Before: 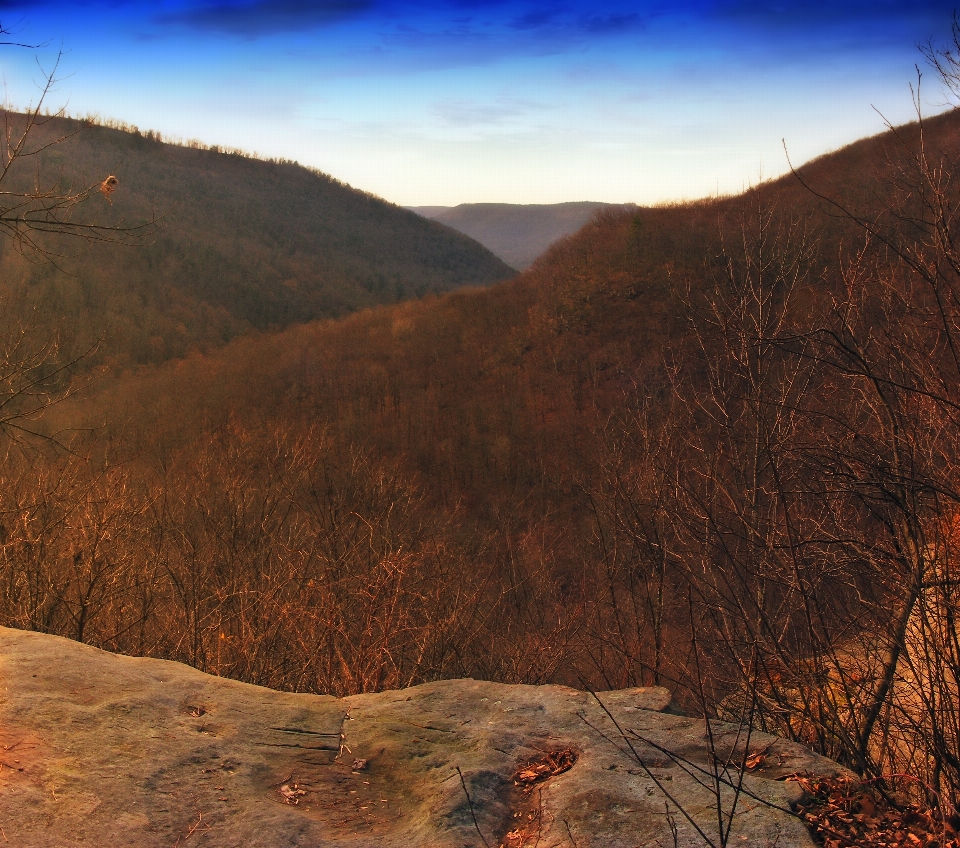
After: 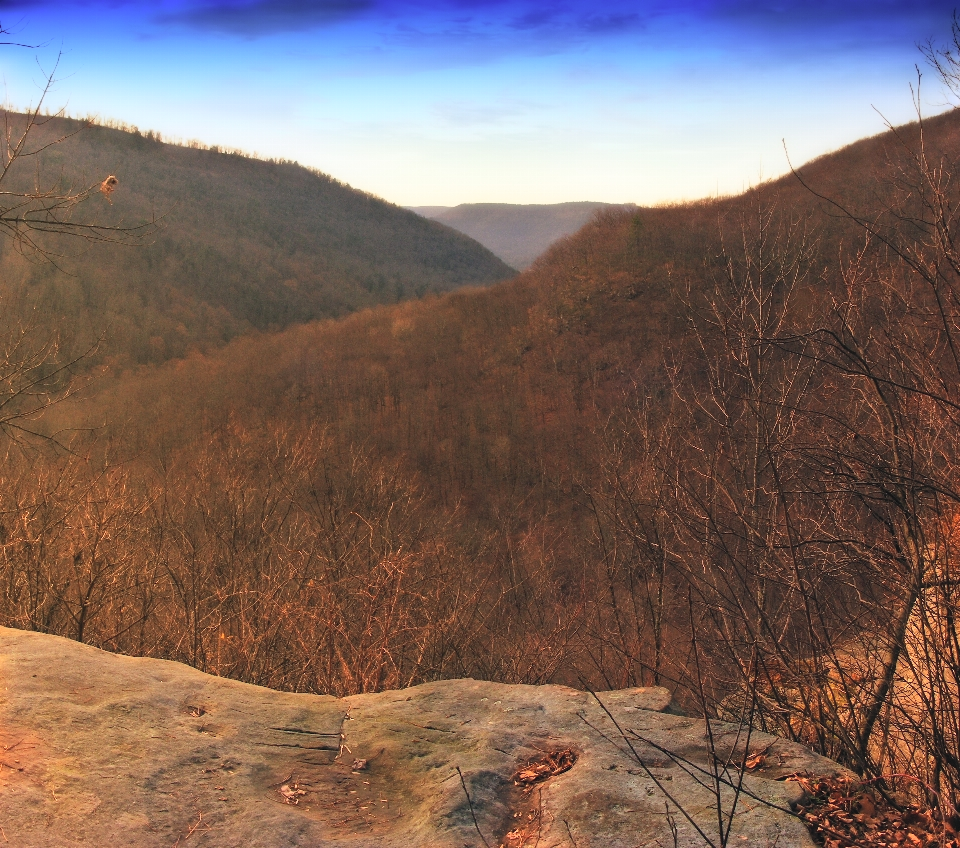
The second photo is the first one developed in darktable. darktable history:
contrast brightness saturation: contrast 0.14, brightness 0.21
rotate and perspective: crop left 0, crop top 0
